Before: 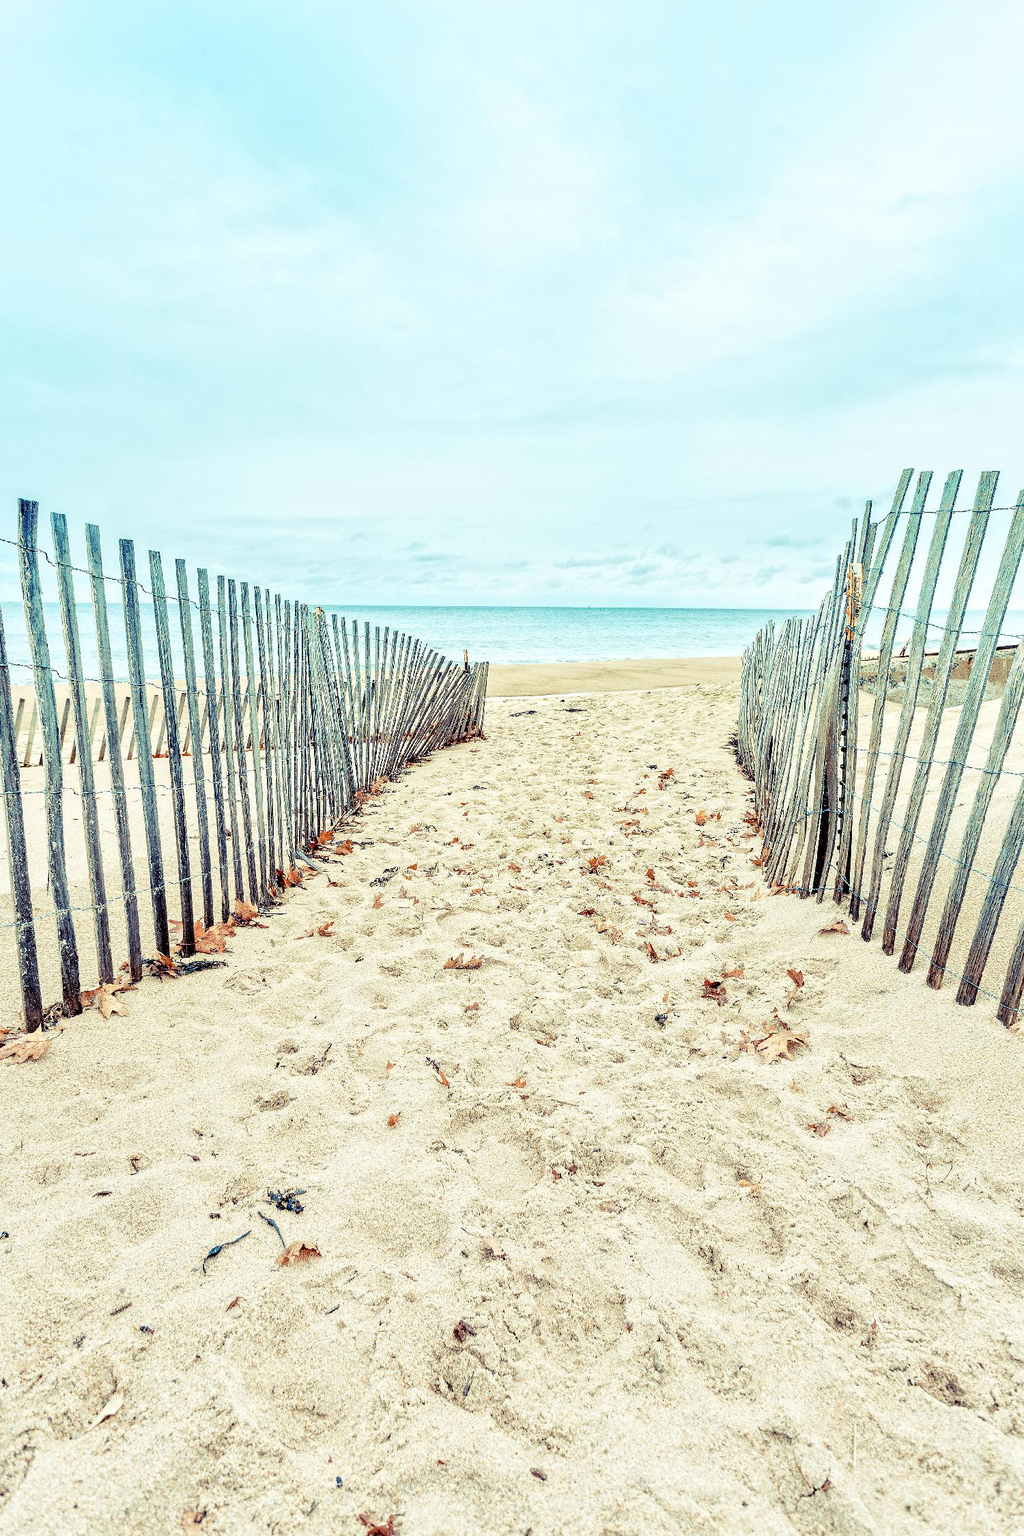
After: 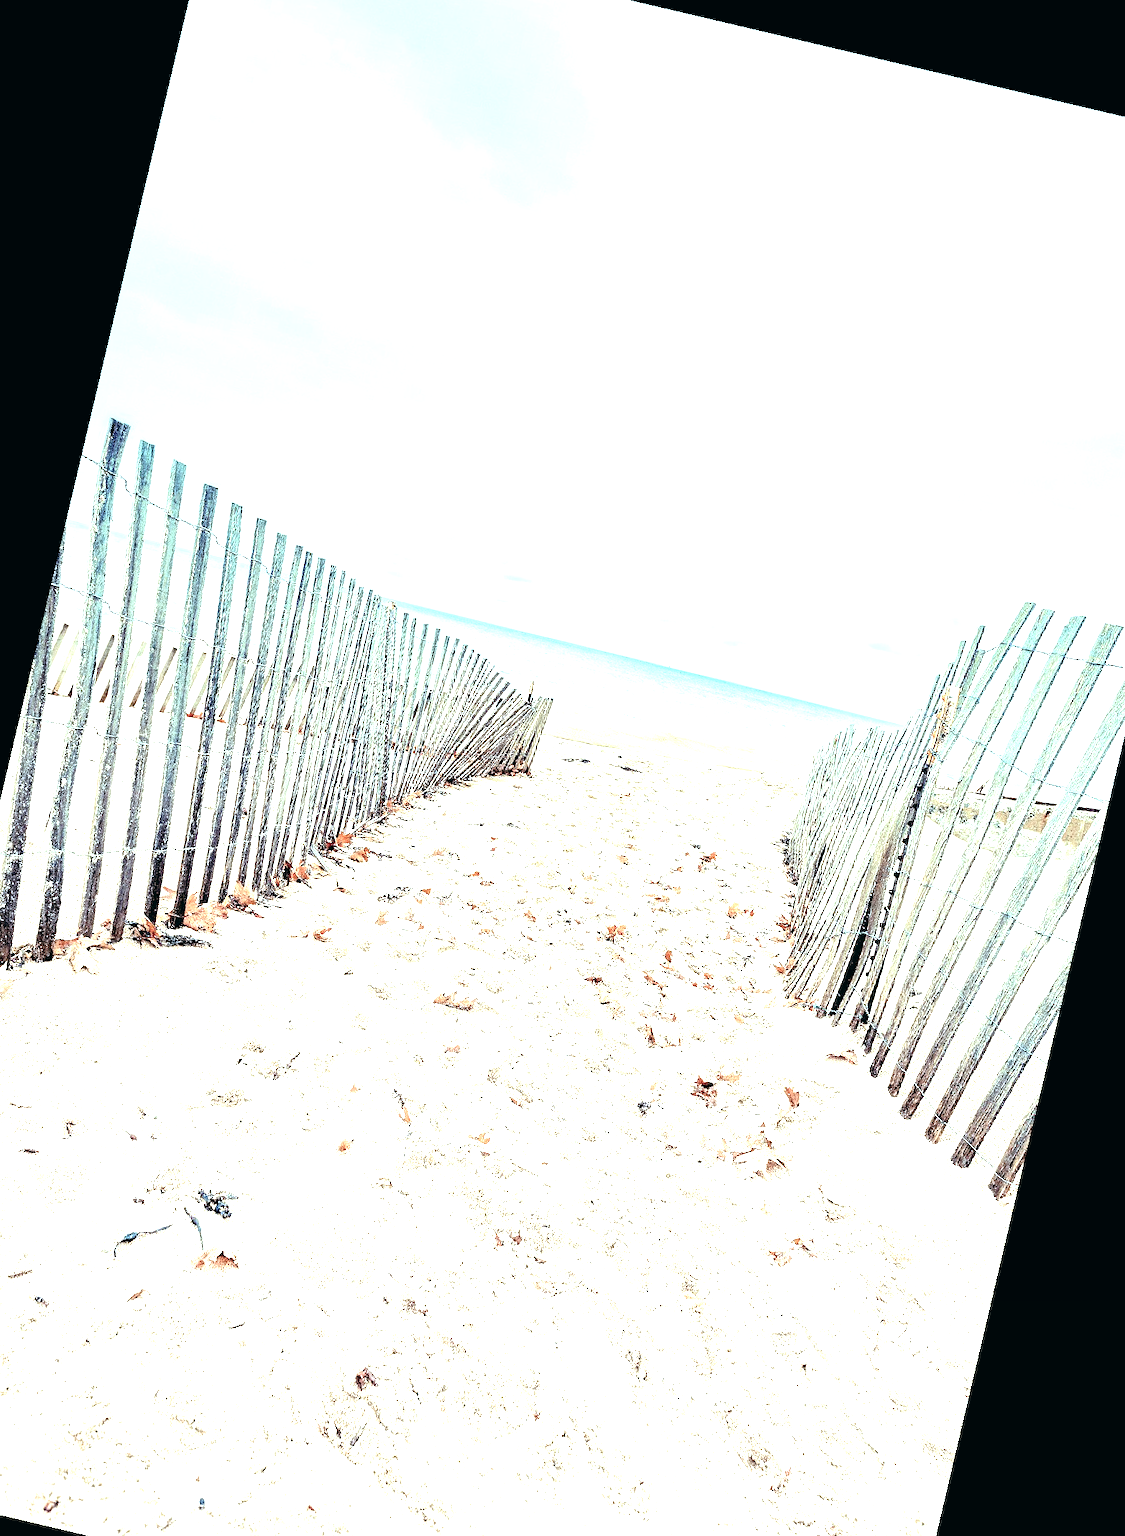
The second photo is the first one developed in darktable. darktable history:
crop: left 11.225%, top 5.381%, right 9.565%, bottom 10.314%
rotate and perspective: rotation 13.27°, automatic cropping off
graduated density: rotation -0.352°, offset 57.64
color balance: lift [1, 0.994, 1.002, 1.006], gamma [0.957, 1.081, 1.016, 0.919], gain [0.97, 0.972, 1.01, 1.028], input saturation 91.06%, output saturation 79.8%
color balance rgb: linear chroma grading › global chroma -0.67%, saturation formula JzAzBz (2021)
exposure: black level correction 0, exposure 1.388 EV, compensate exposure bias true, compensate highlight preservation false
